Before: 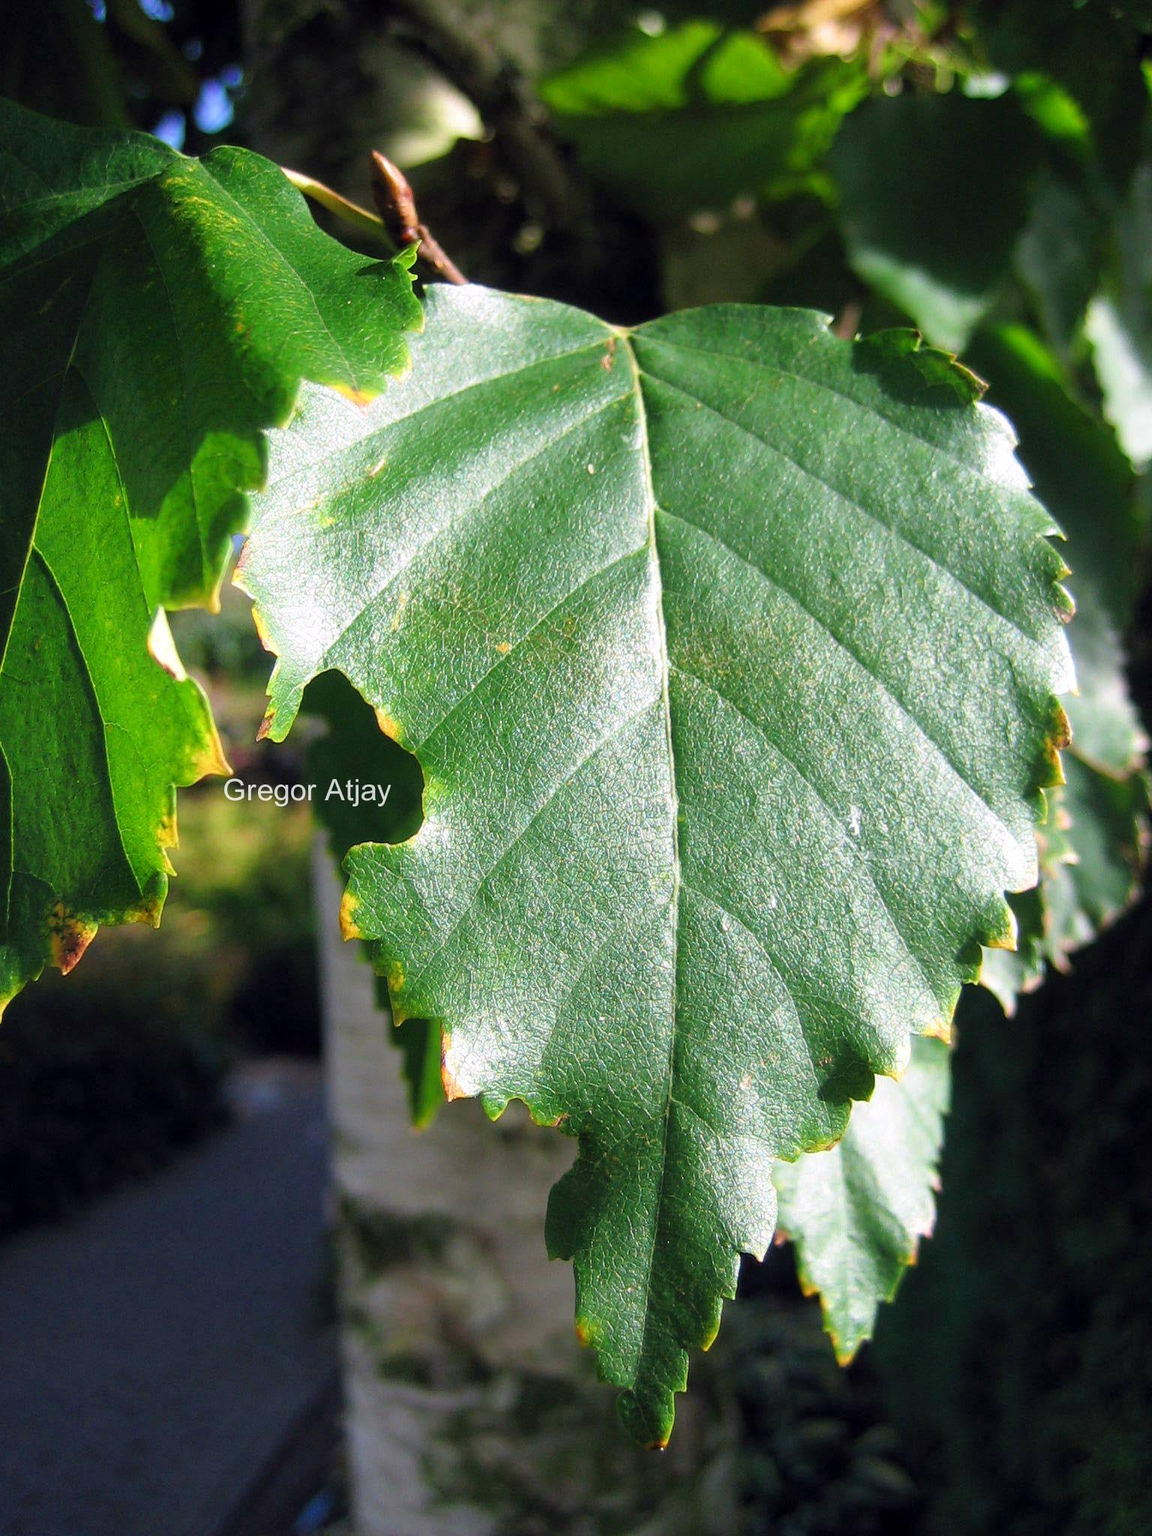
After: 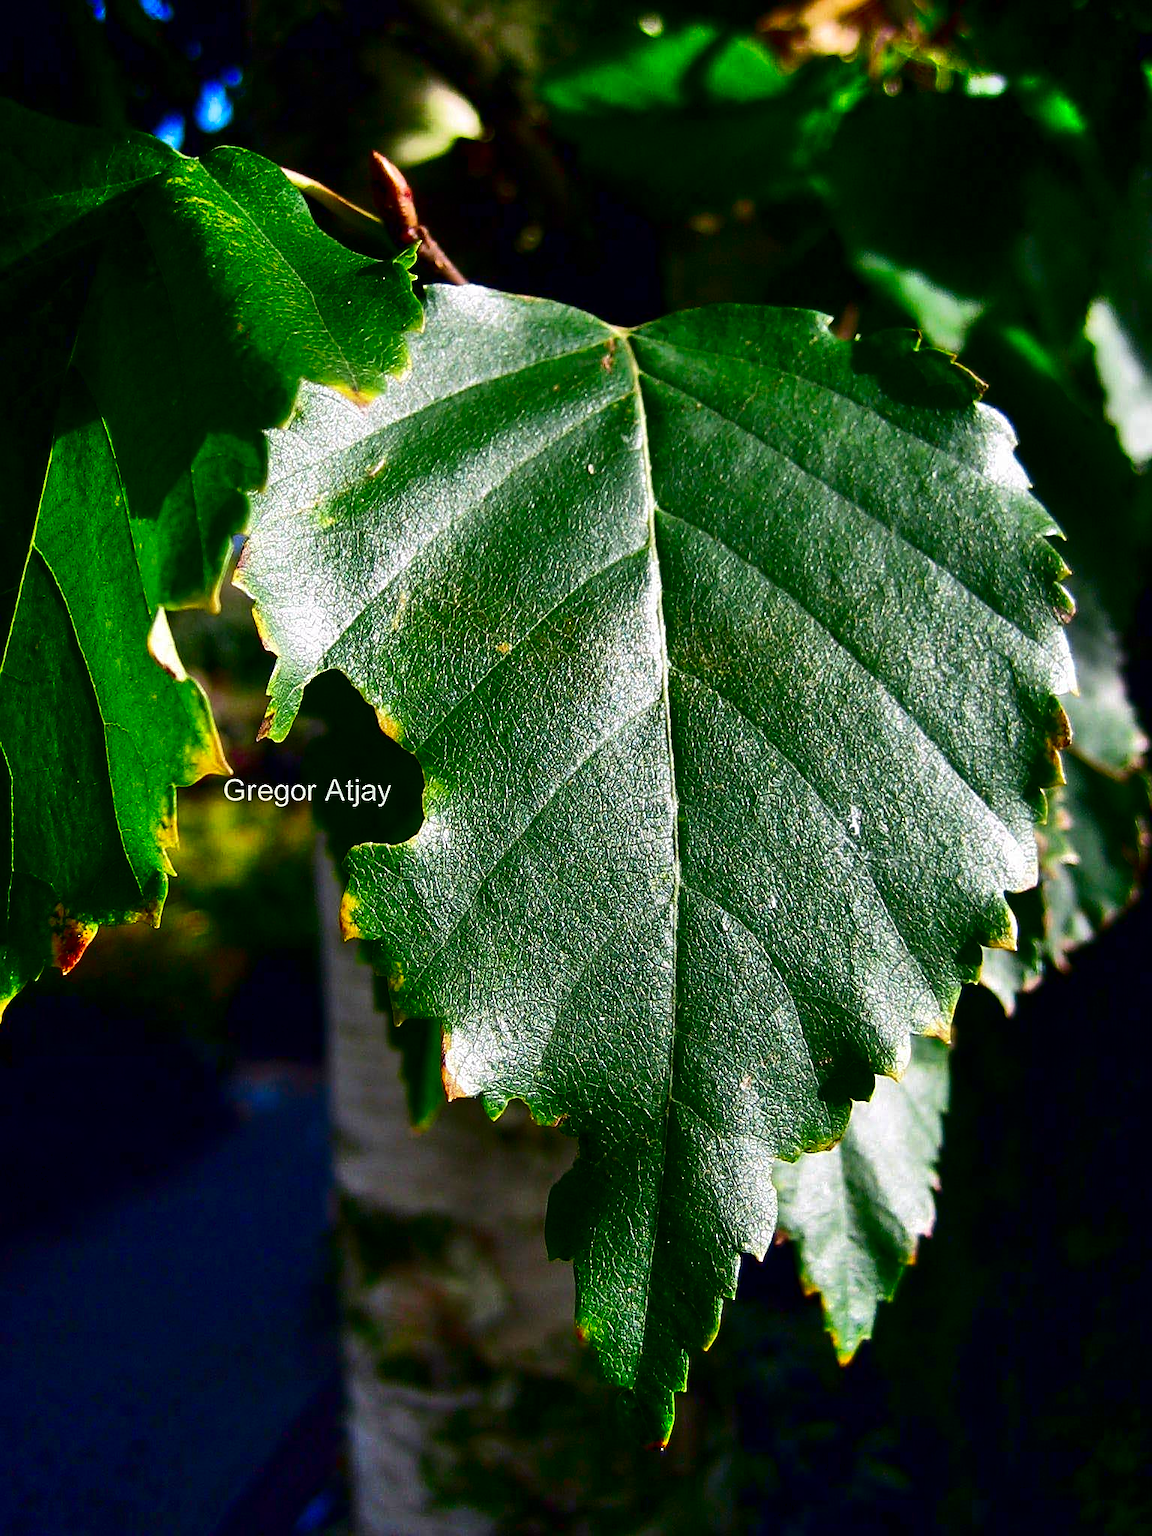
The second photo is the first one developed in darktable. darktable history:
sharpen: on, module defaults
contrast brightness saturation: contrast 0.09, brightness -0.59, saturation 0.17
shadows and highlights: highlights color adjustment 0%, soften with gaussian
